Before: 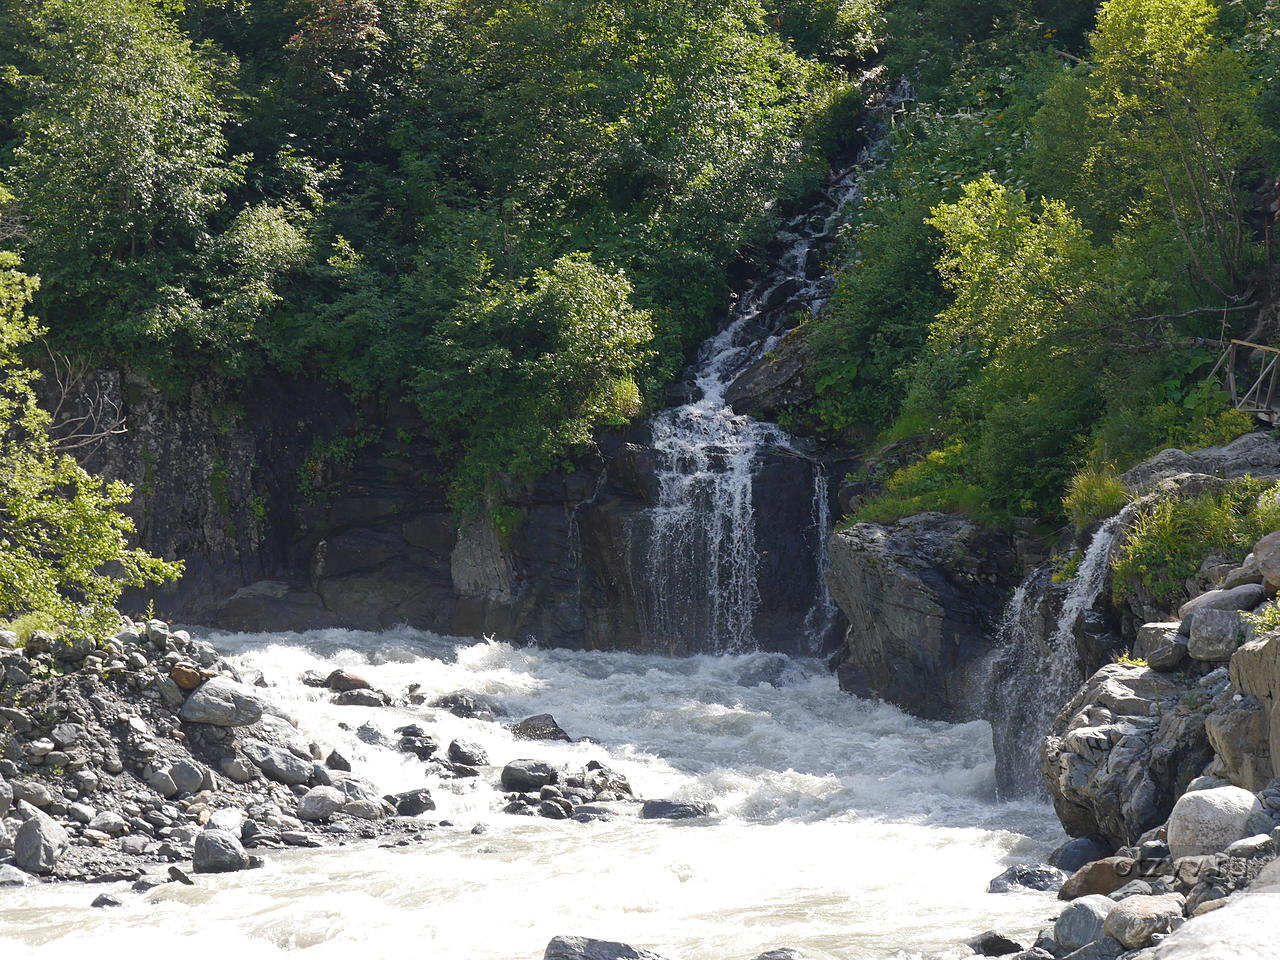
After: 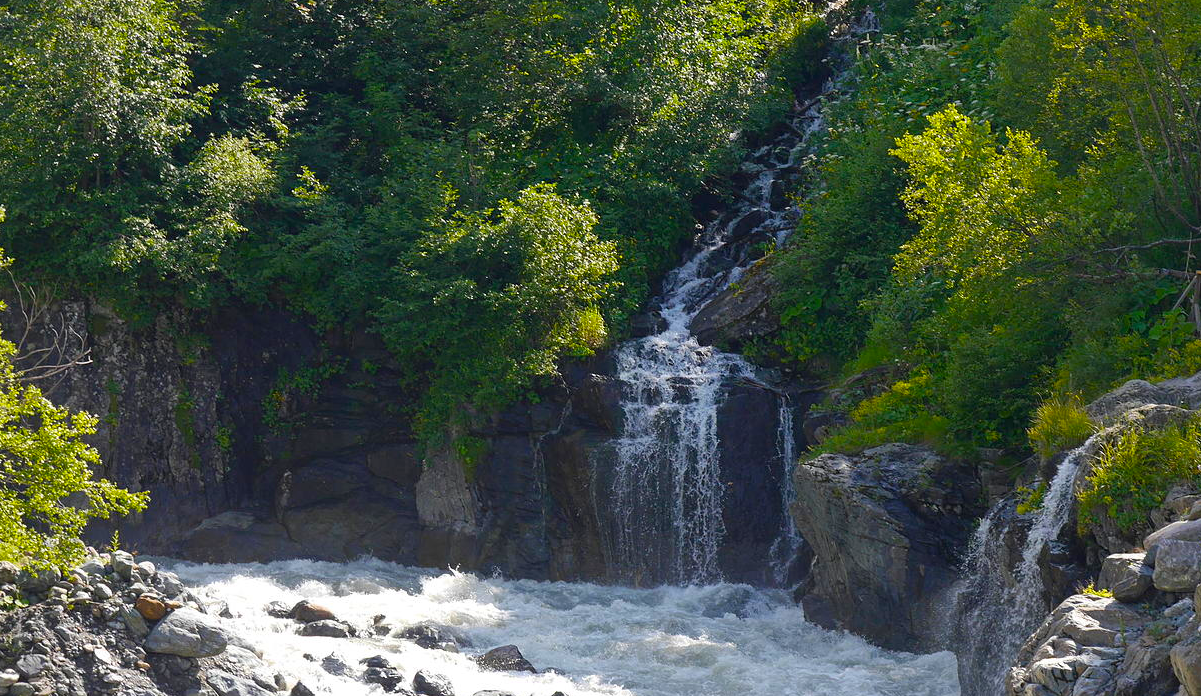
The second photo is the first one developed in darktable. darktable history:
crop: left 2.737%, top 7.287%, right 3.421%, bottom 20.179%
color balance rgb: linear chroma grading › global chroma 15%, perceptual saturation grading › global saturation 30%
exposure: black level correction 0.001, compensate highlight preservation false
